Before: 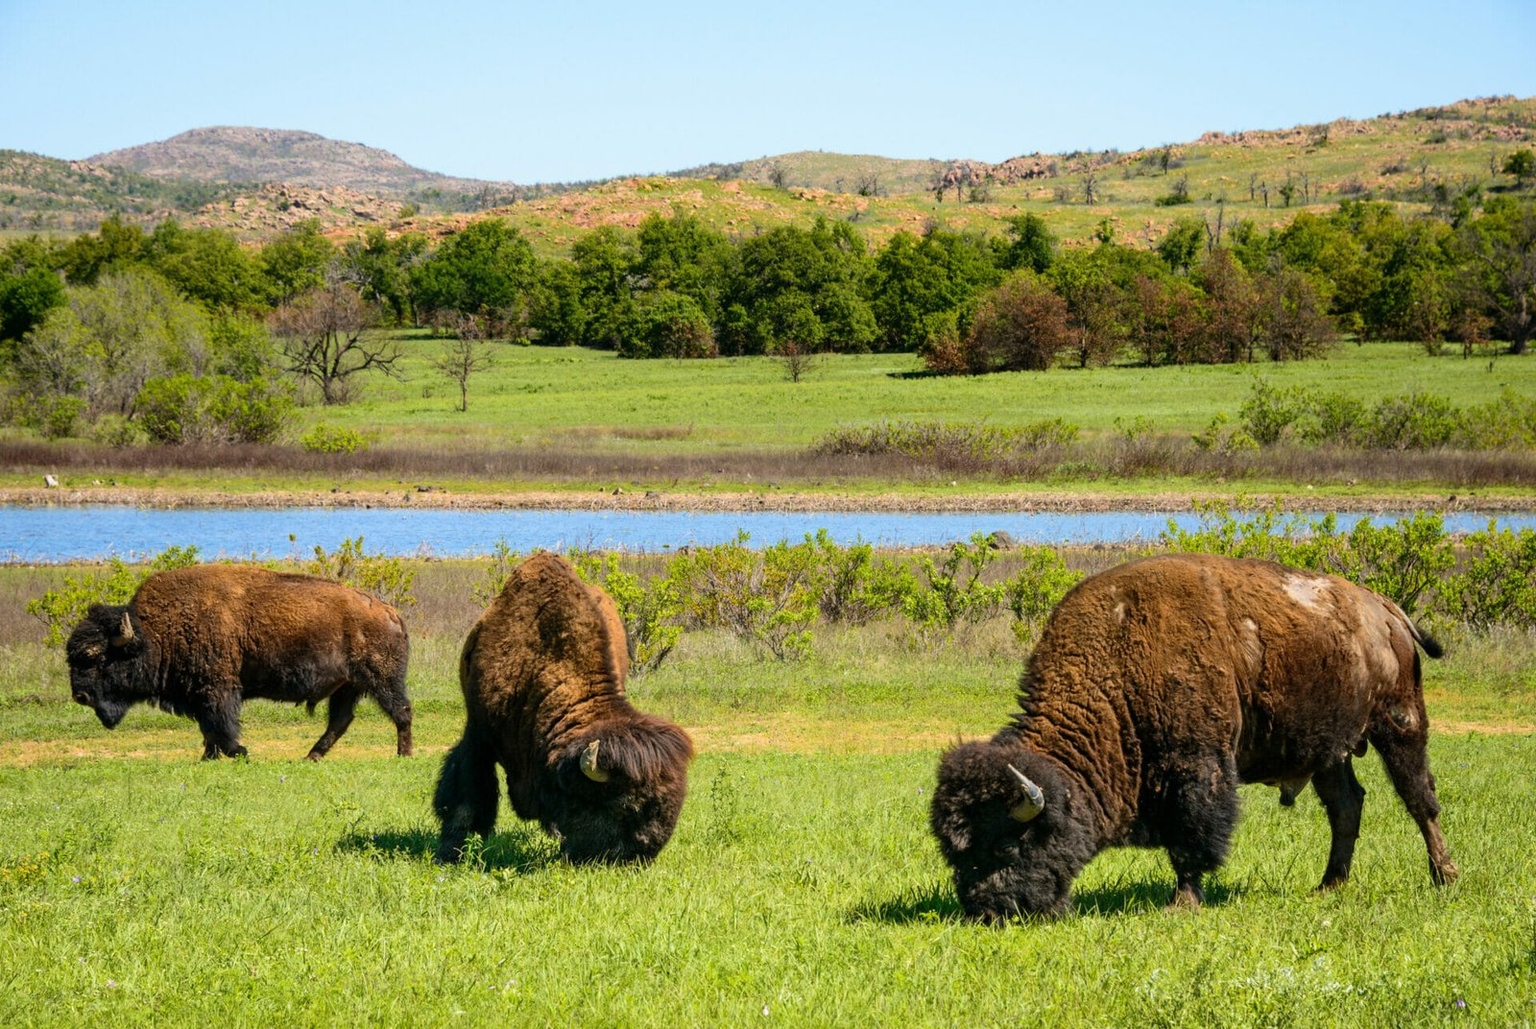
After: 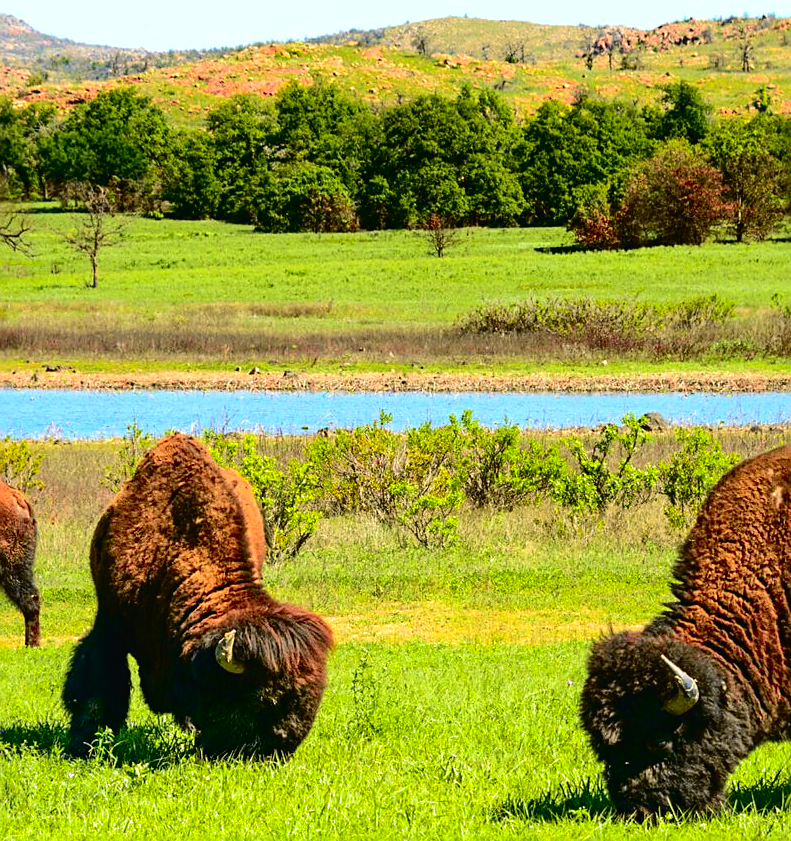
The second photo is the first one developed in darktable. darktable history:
base curve: curves: ch0 [(0, 0) (0.283, 0.295) (1, 1)], preserve colors none
tone curve: curves: ch0 [(0, 0.01) (0.133, 0.057) (0.338, 0.327) (0.494, 0.55) (0.726, 0.807) (1, 1)]; ch1 [(0, 0) (0.346, 0.324) (0.45, 0.431) (0.5, 0.5) (0.522, 0.517) (0.543, 0.578) (1, 1)]; ch2 [(0, 0) (0.44, 0.424) (0.501, 0.499) (0.564, 0.611) (0.622, 0.667) (0.707, 0.746) (1, 1)], color space Lab, independent channels, preserve colors none
shadows and highlights: on, module defaults
tone equalizer: -8 EV -0.417 EV, -7 EV -0.389 EV, -6 EV -0.333 EV, -5 EV -0.222 EV, -3 EV 0.222 EV, -2 EV 0.333 EV, -1 EV 0.389 EV, +0 EV 0.417 EV, edges refinement/feathering 500, mask exposure compensation -1.57 EV, preserve details no
crop and rotate: angle 0.02°, left 24.353%, top 13.219%, right 26.156%, bottom 8.224%
sharpen: on, module defaults
